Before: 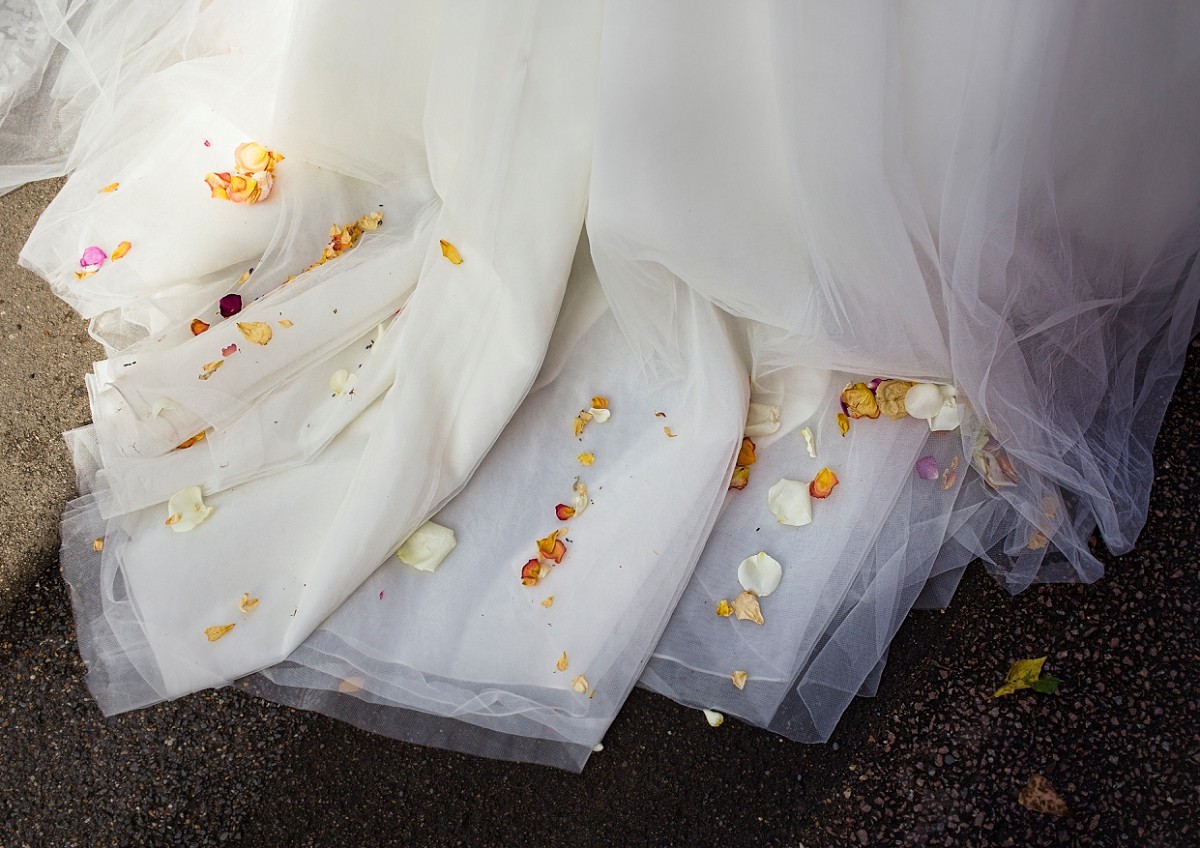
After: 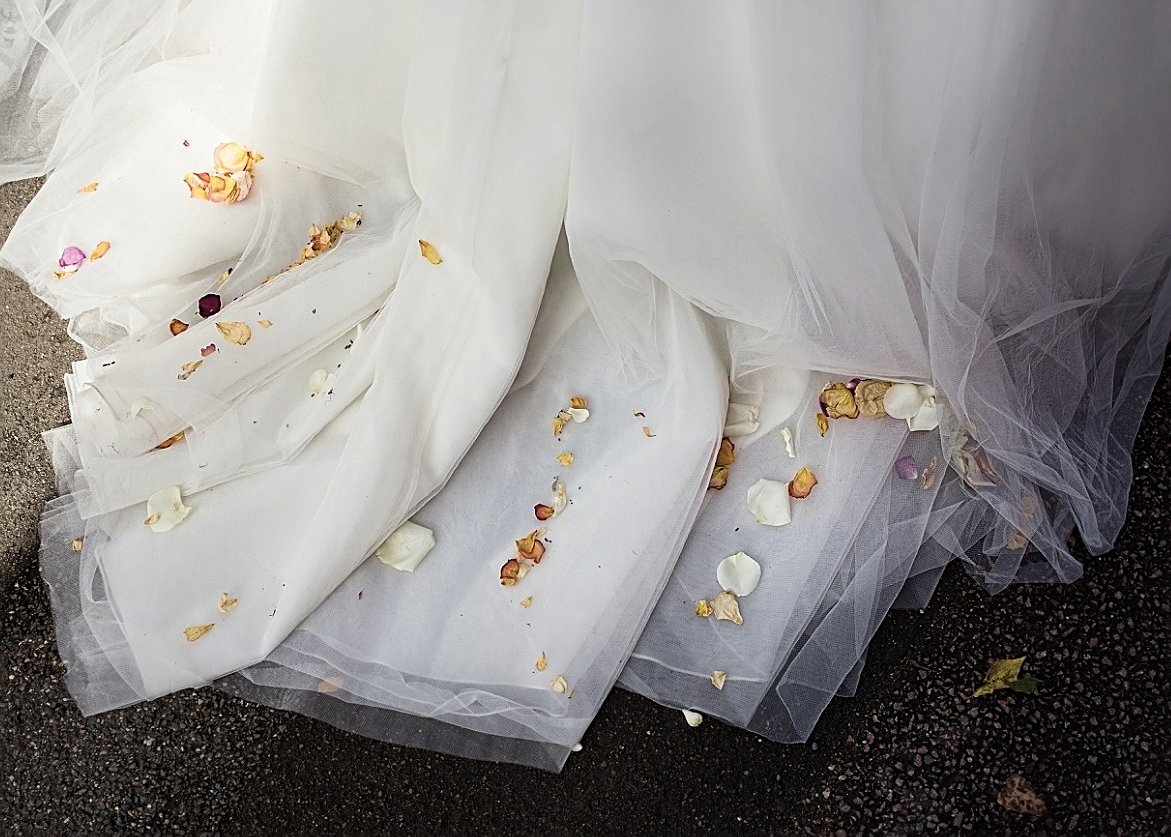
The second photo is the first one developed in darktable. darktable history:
sharpen: on, module defaults
color balance rgb: linear chroma grading › global chroma -0.67%, saturation formula JzAzBz (2021)
crop and rotate: left 1.774%, right 0.633%, bottom 1.28%
contrast brightness saturation: contrast 0.1, saturation -0.3
